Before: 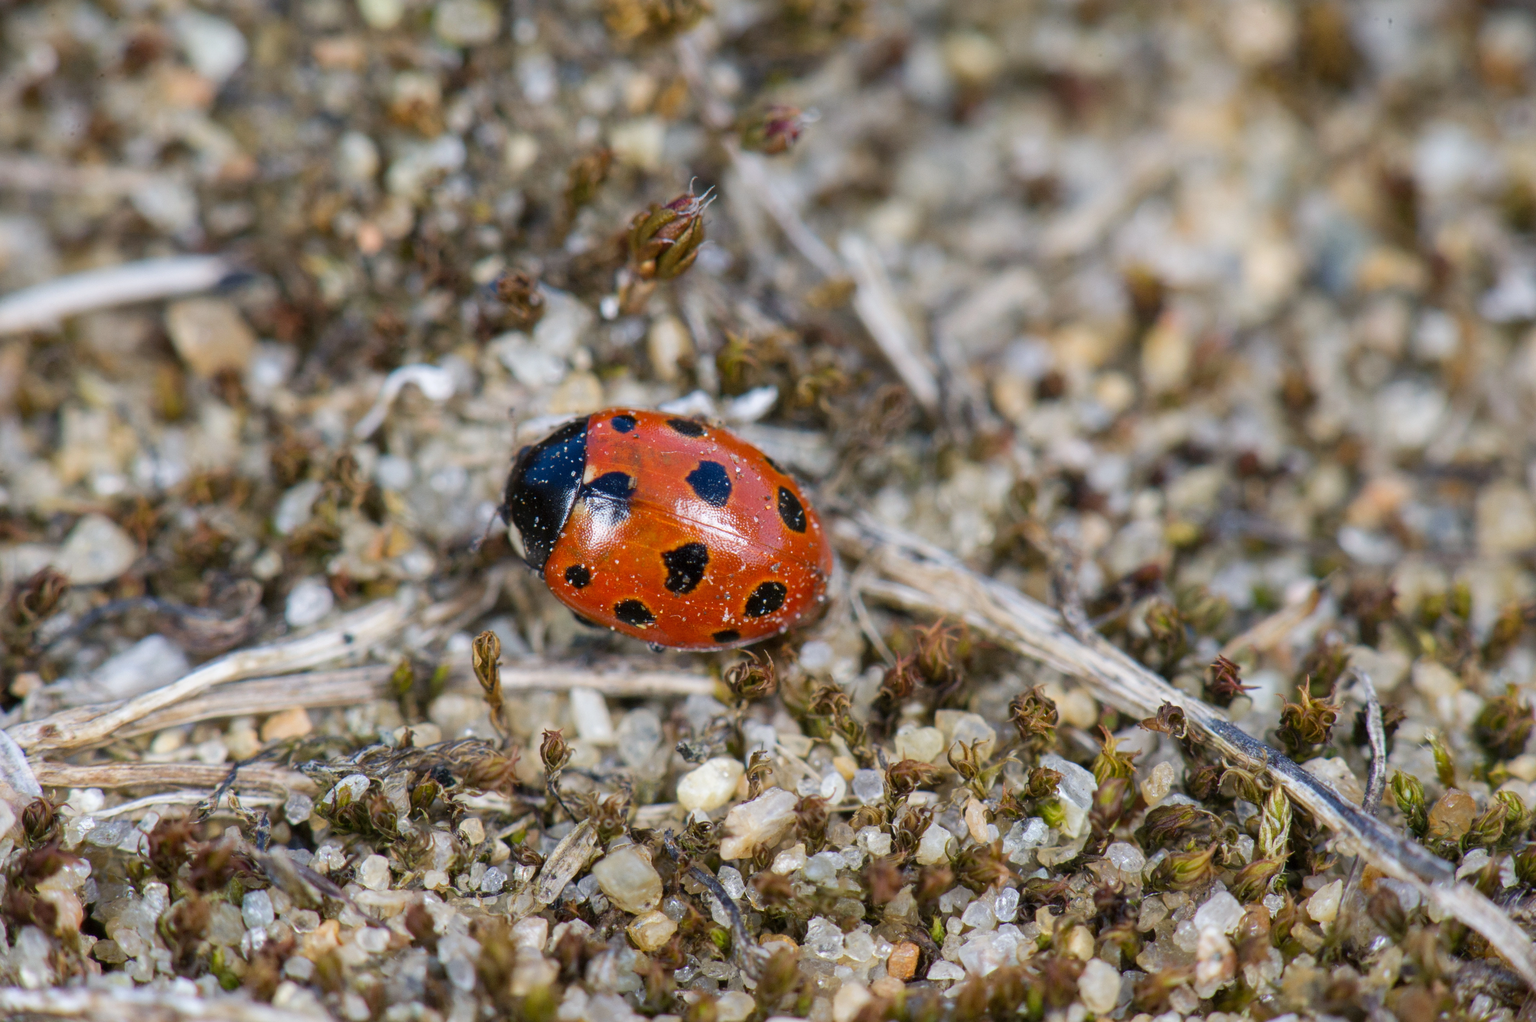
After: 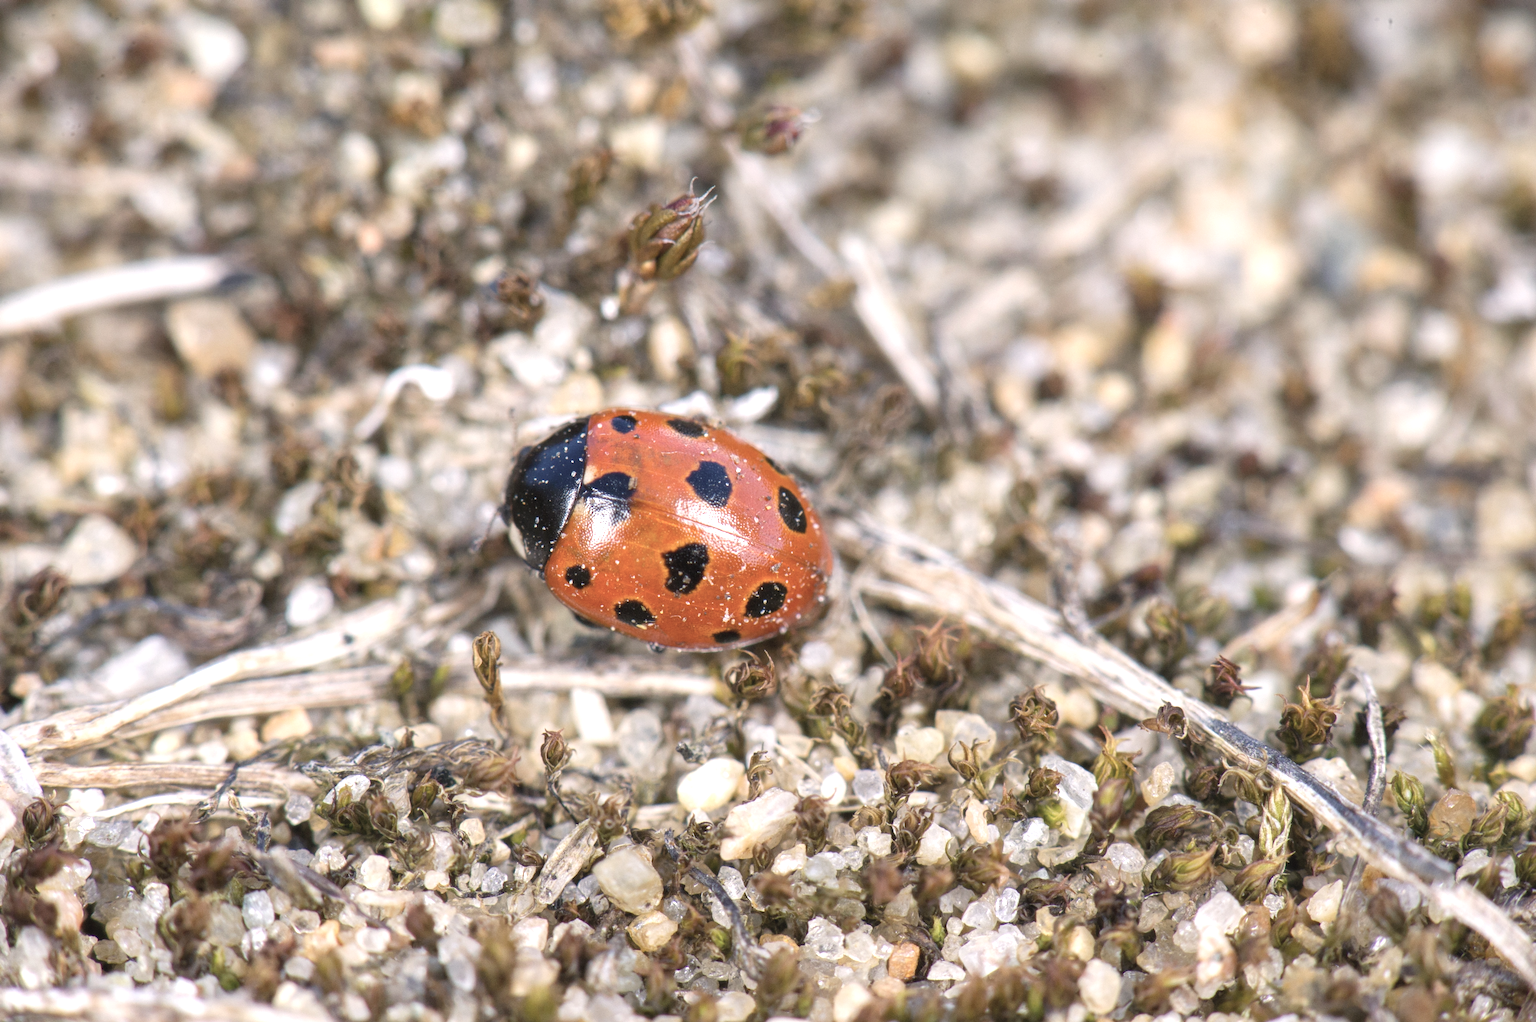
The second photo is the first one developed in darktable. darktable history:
color correction: highlights a* 5.59, highlights b* 5.24, saturation 0.68
contrast brightness saturation: contrast -0.1, saturation -0.1
exposure: exposure 0.943 EV, compensate highlight preservation false
